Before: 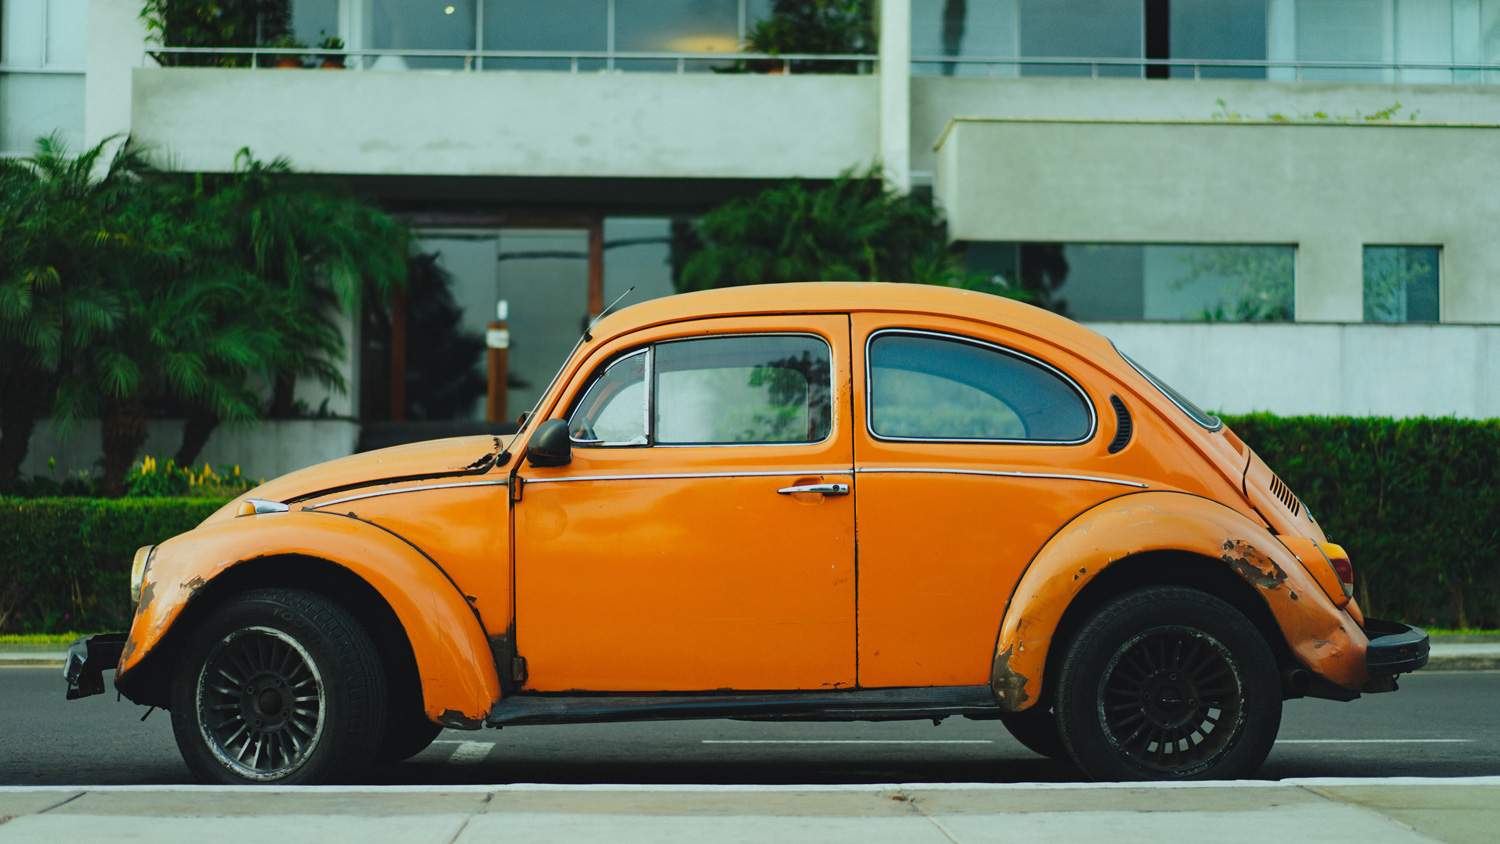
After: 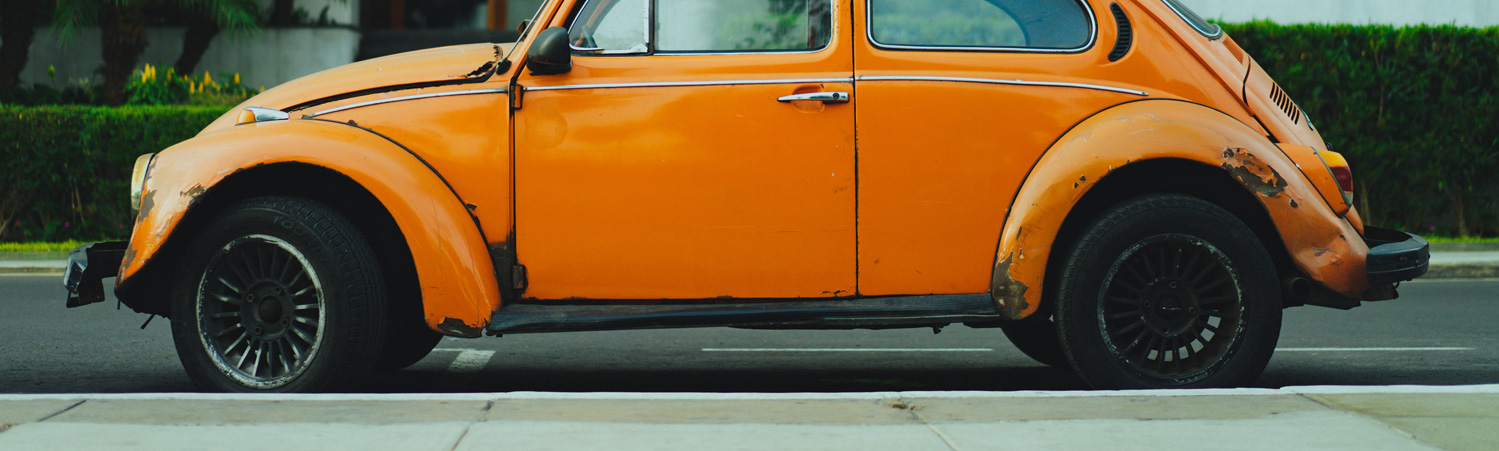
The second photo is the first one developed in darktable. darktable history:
crop and rotate: top 46.488%, right 0.029%
